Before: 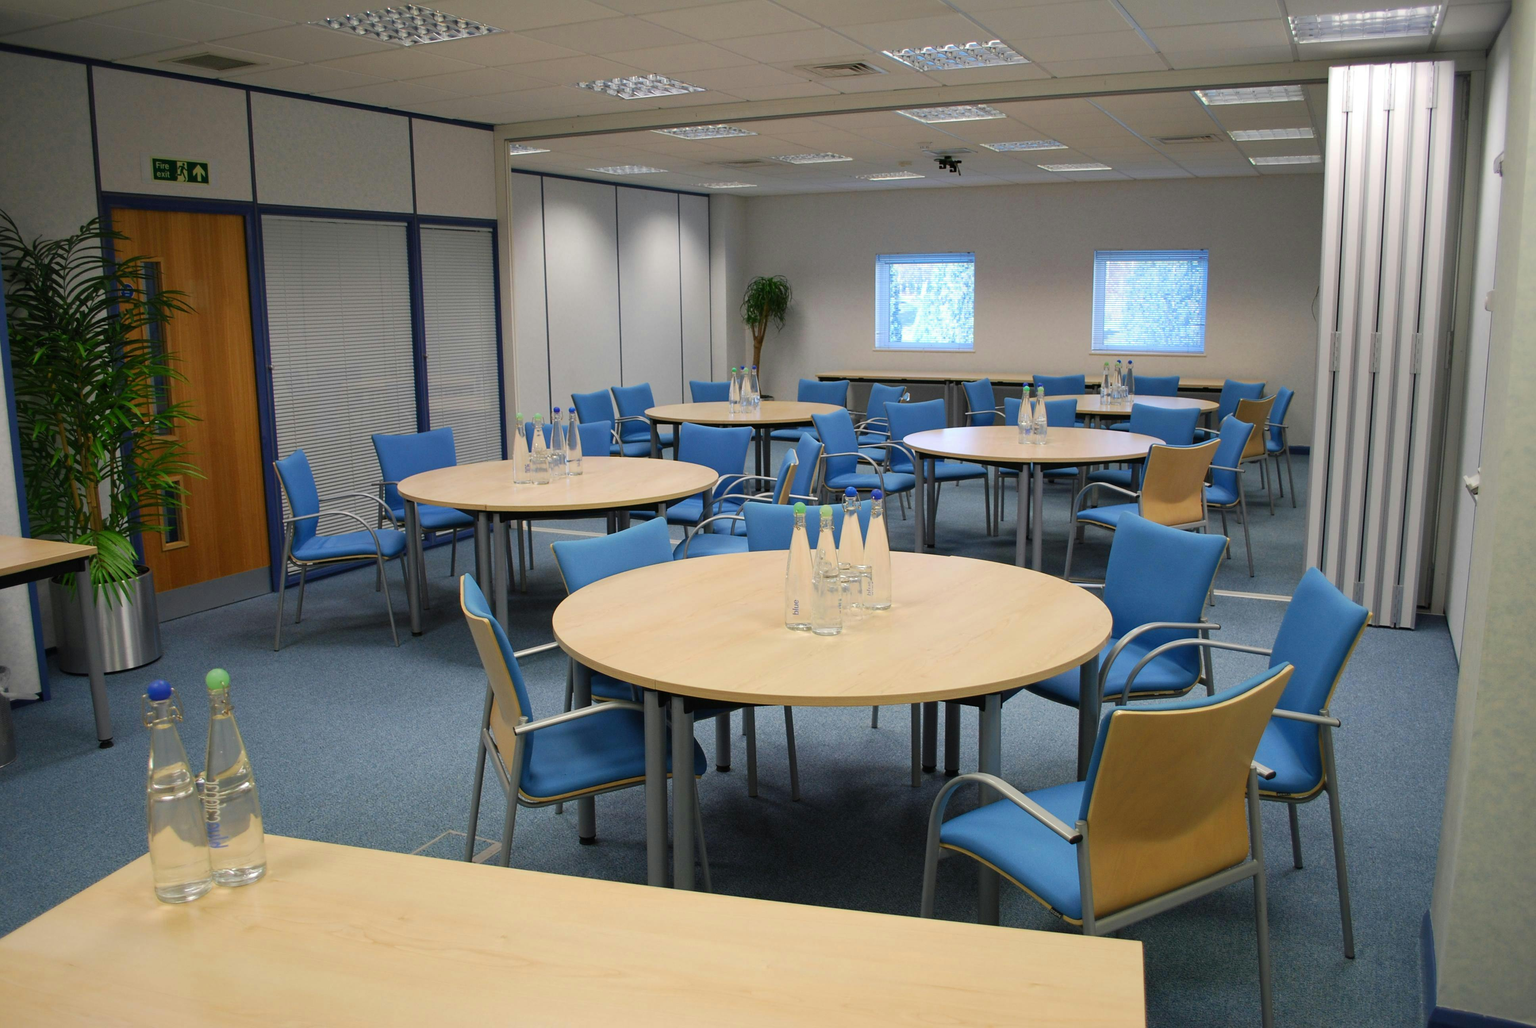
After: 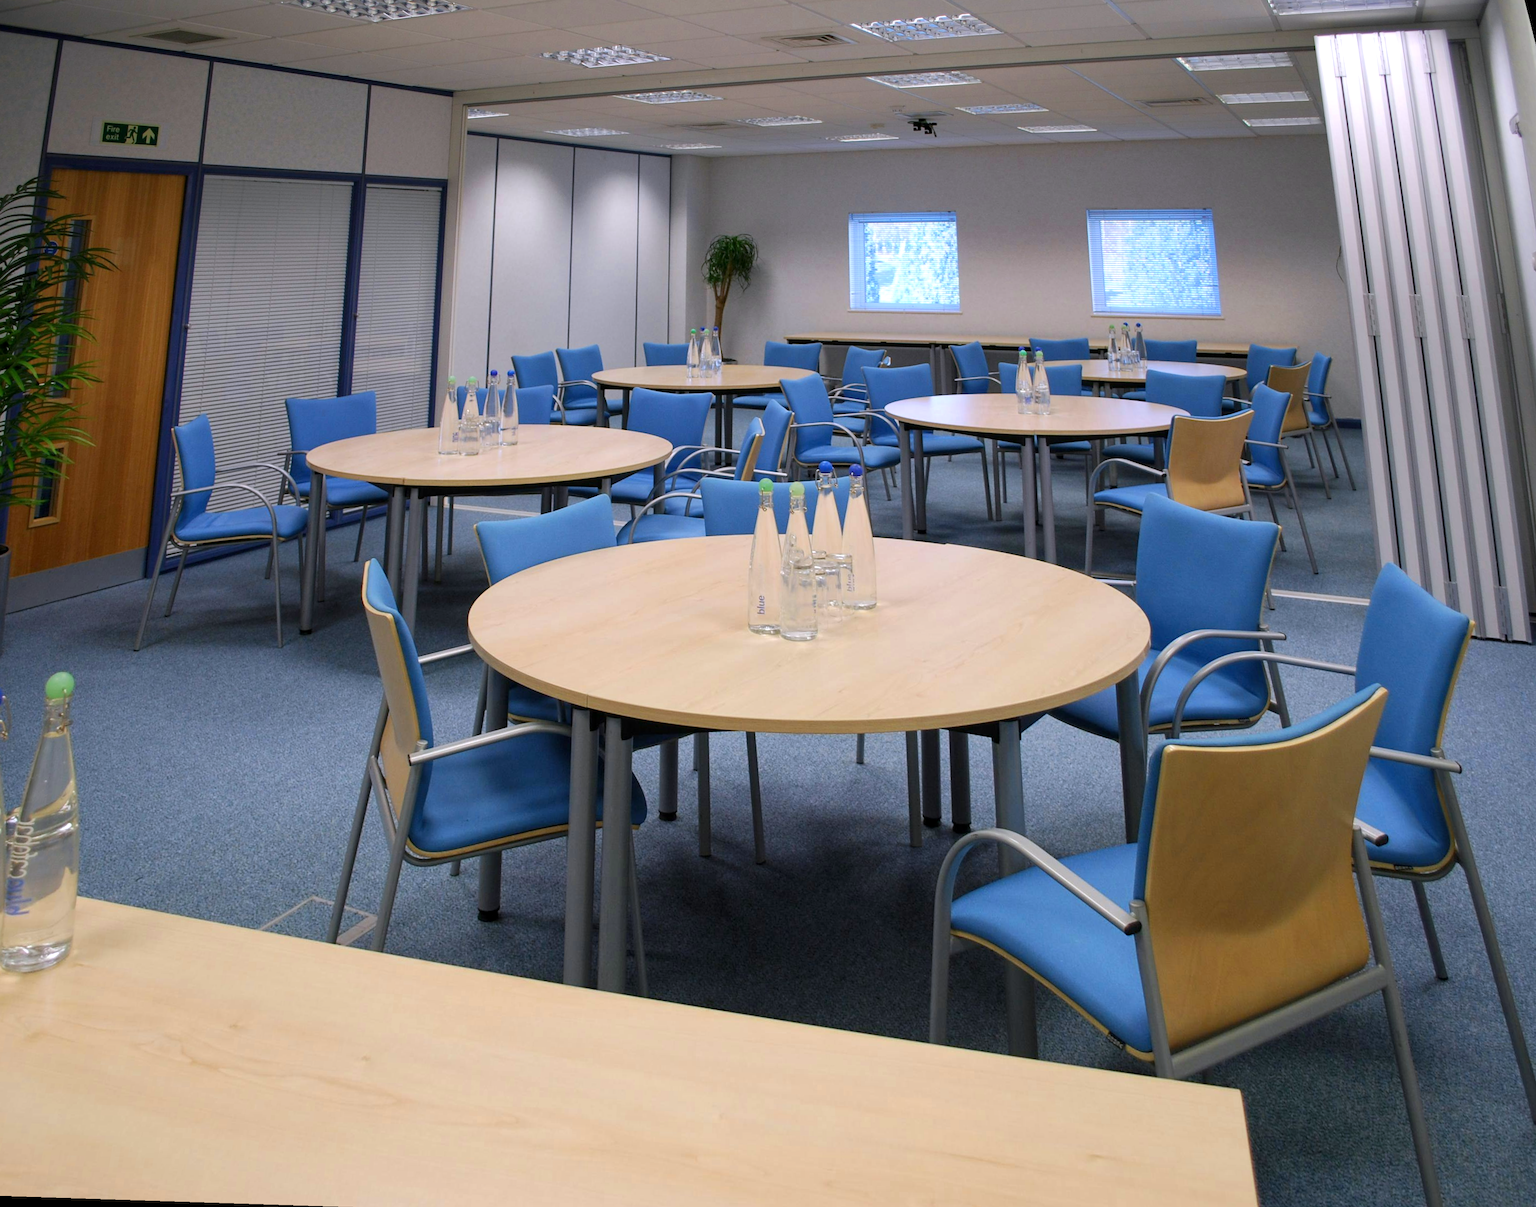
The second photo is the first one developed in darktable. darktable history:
local contrast: highlights 100%, shadows 100%, detail 120%, midtone range 0.2
white balance: red 1.004, blue 1.096
rotate and perspective: rotation 0.72°, lens shift (vertical) -0.352, lens shift (horizontal) -0.051, crop left 0.152, crop right 0.859, crop top 0.019, crop bottom 0.964
